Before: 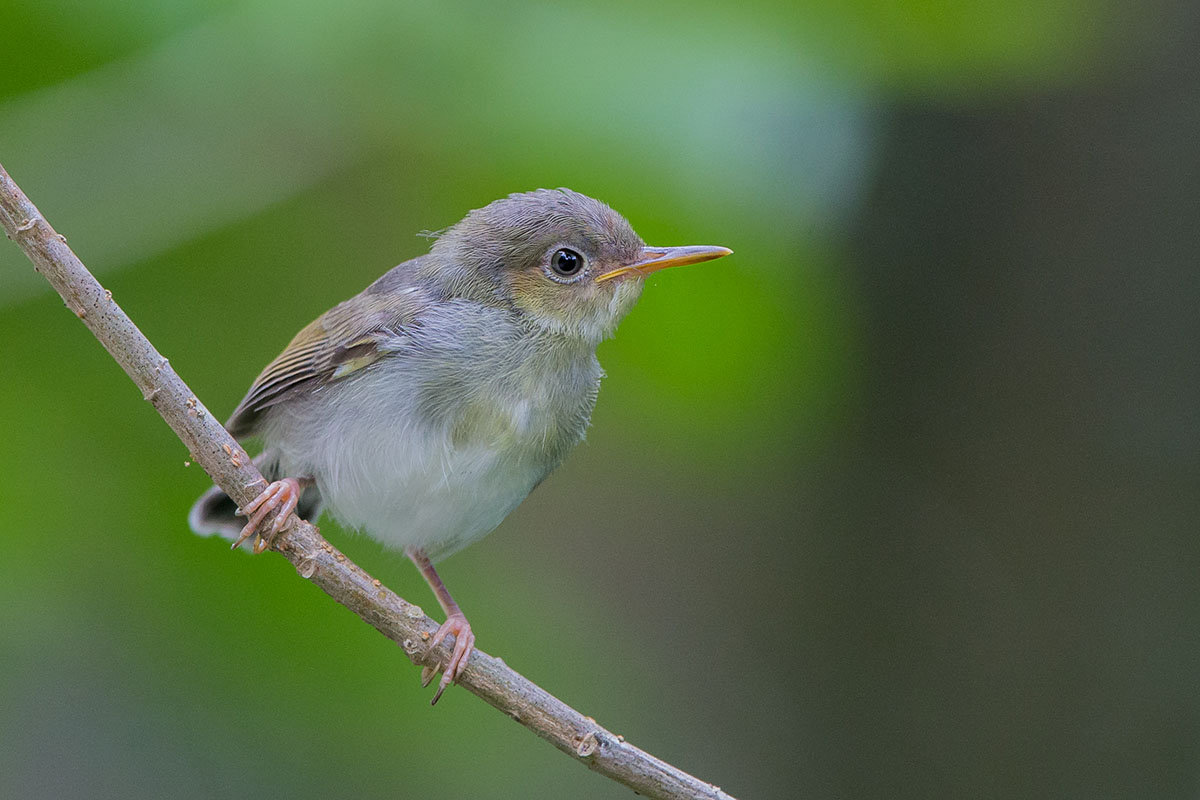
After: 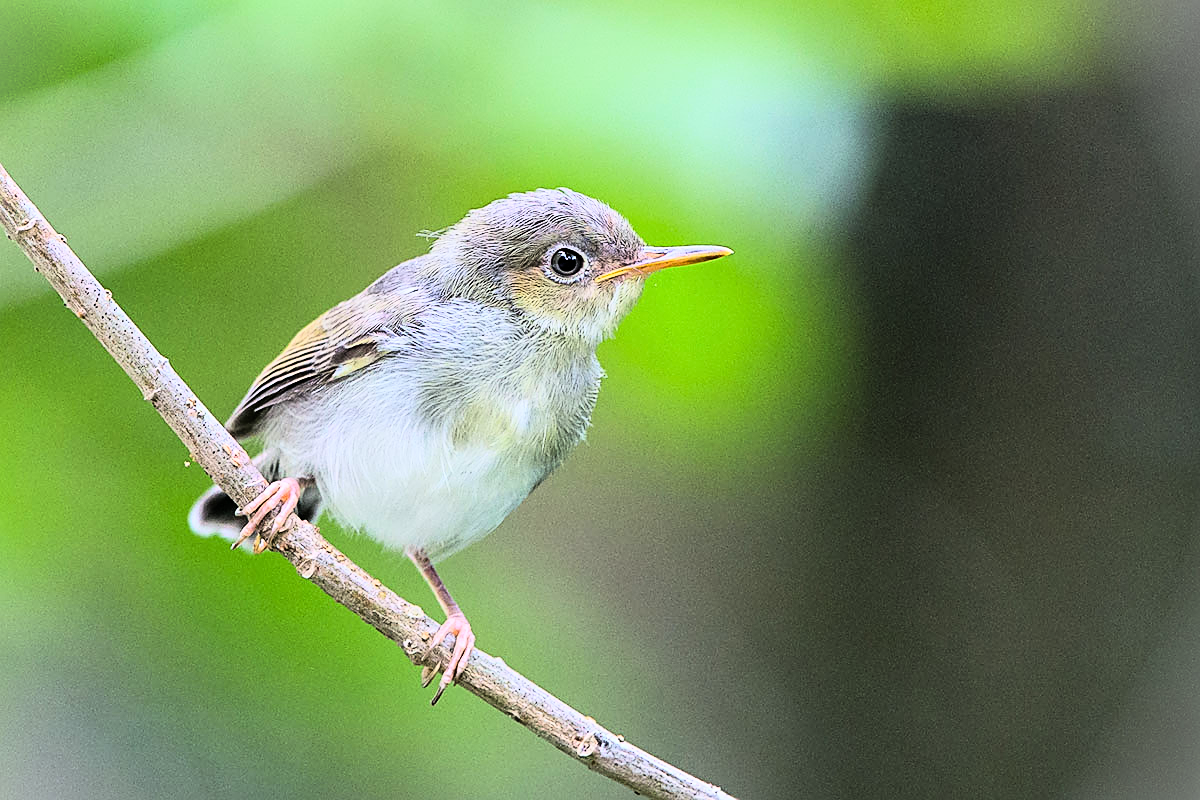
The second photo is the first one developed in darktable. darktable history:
sharpen: on, module defaults
rgb curve: curves: ch0 [(0, 0) (0.21, 0.15) (0.24, 0.21) (0.5, 0.75) (0.75, 0.96) (0.89, 0.99) (1, 1)]; ch1 [(0, 0.02) (0.21, 0.13) (0.25, 0.2) (0.5, 0.67) (0.75, 0.9) (0.89, 0.97) (1, 1)]; ch2 [(0, 0.02) (0.21, 0.13) (0.25, 0.2) (0.5, 0.67) (0.75, 0.9) (0.89, 0.97) (1, 1)], compensate middle gray true
vignetting: fall-off start 100%, brightness 0.3, saturation 0
